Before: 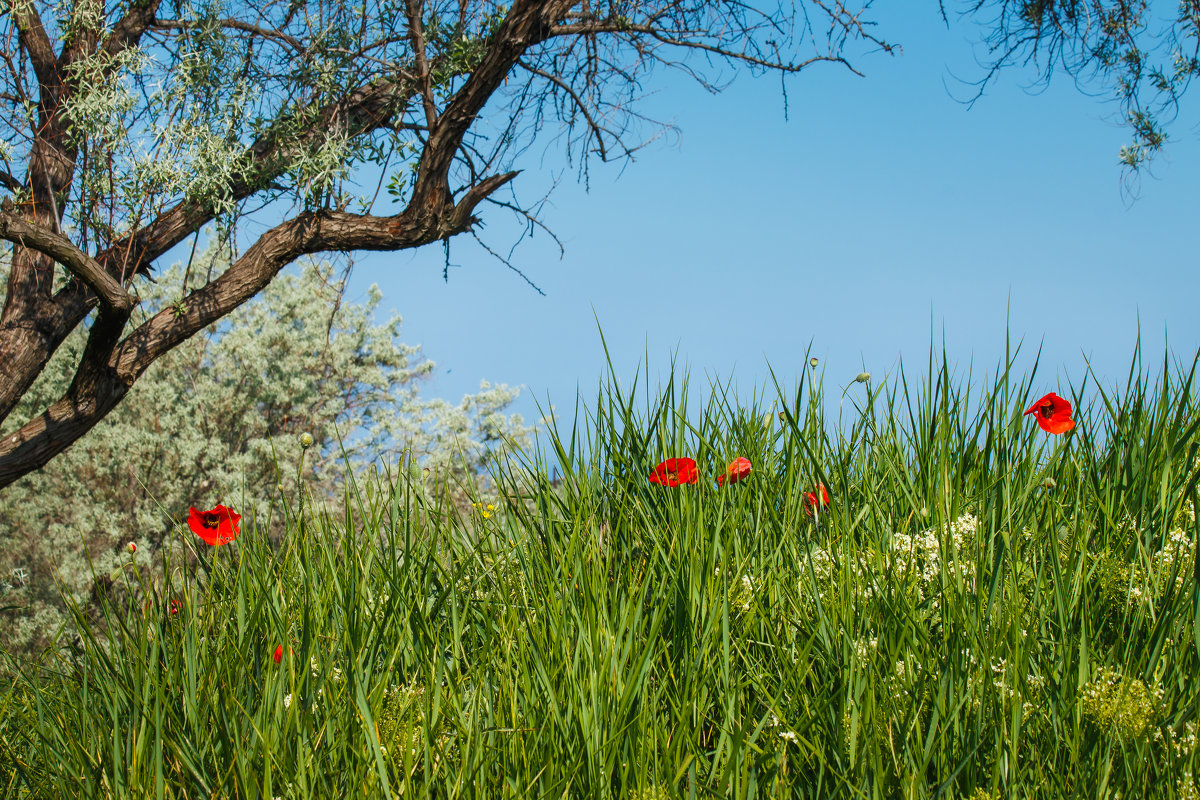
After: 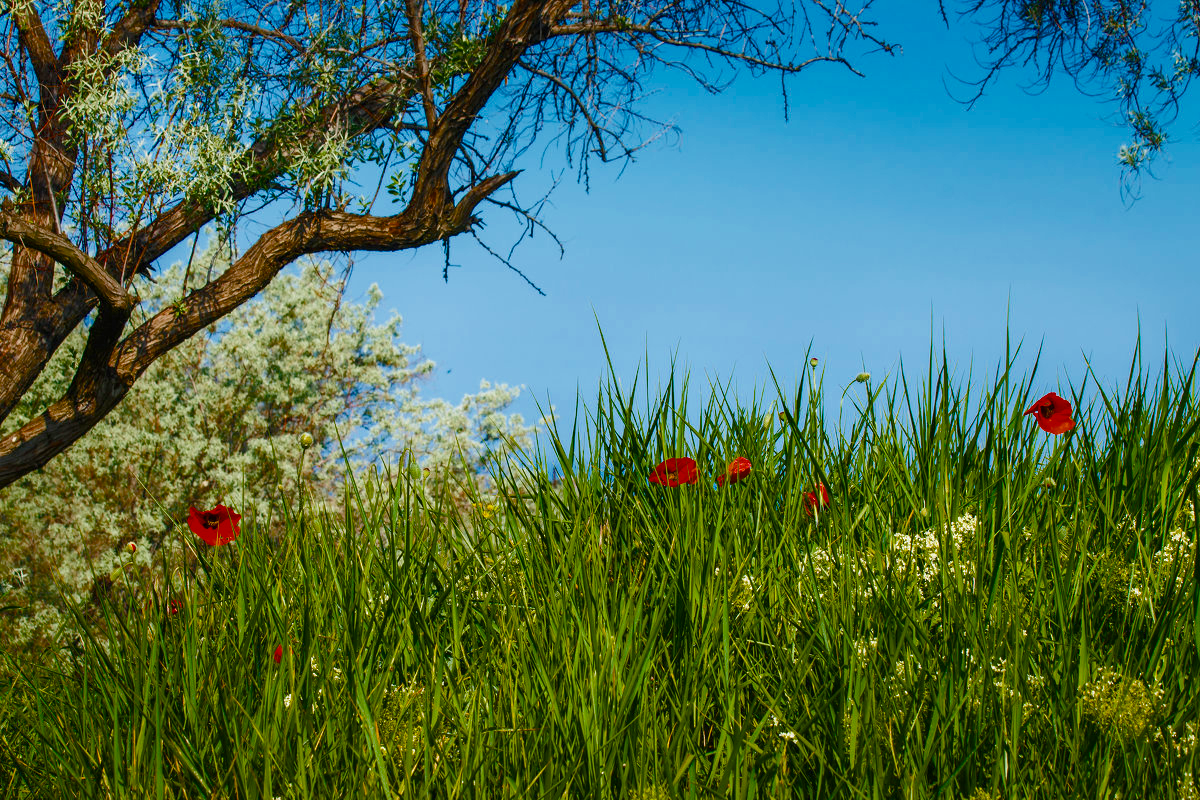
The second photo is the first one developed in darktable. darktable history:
color balance rgb: perceptual saturation grading › global saturation 20%, perceptual saturation grading › highlights 1.976%, perceptual saturation grading › shadows 49.762%, global vibrance 6.762%, saturation formula JzAzBz (2021)
